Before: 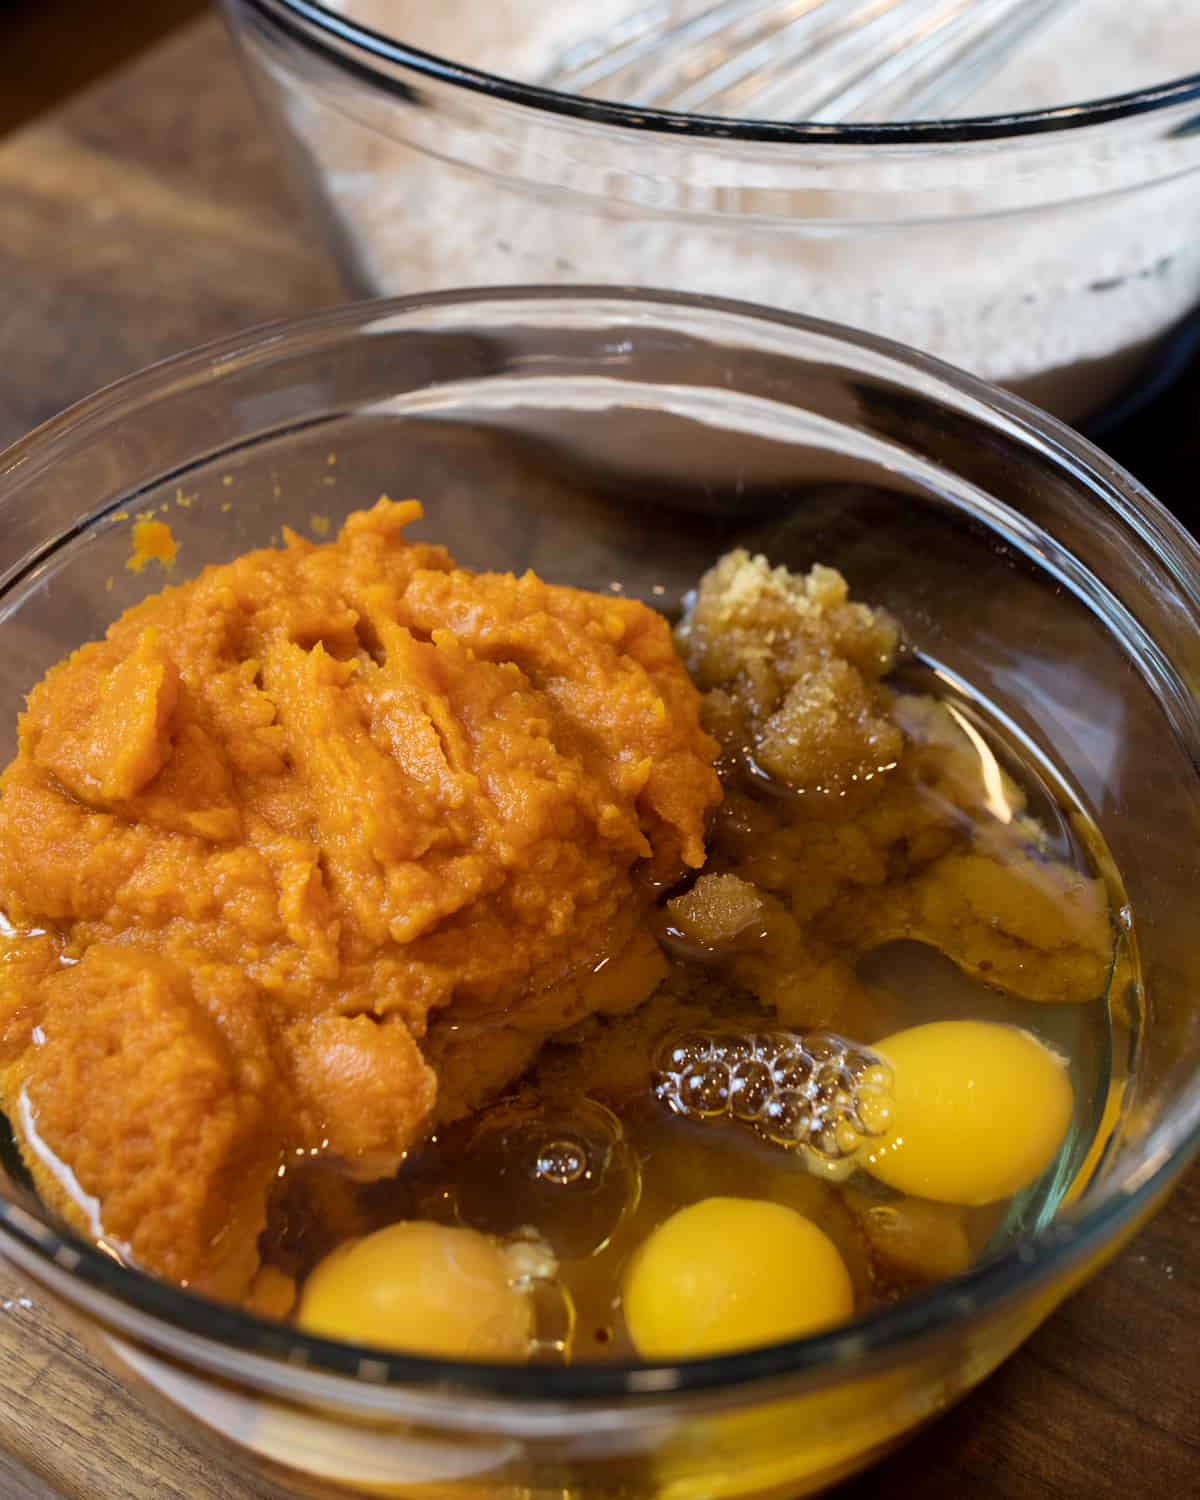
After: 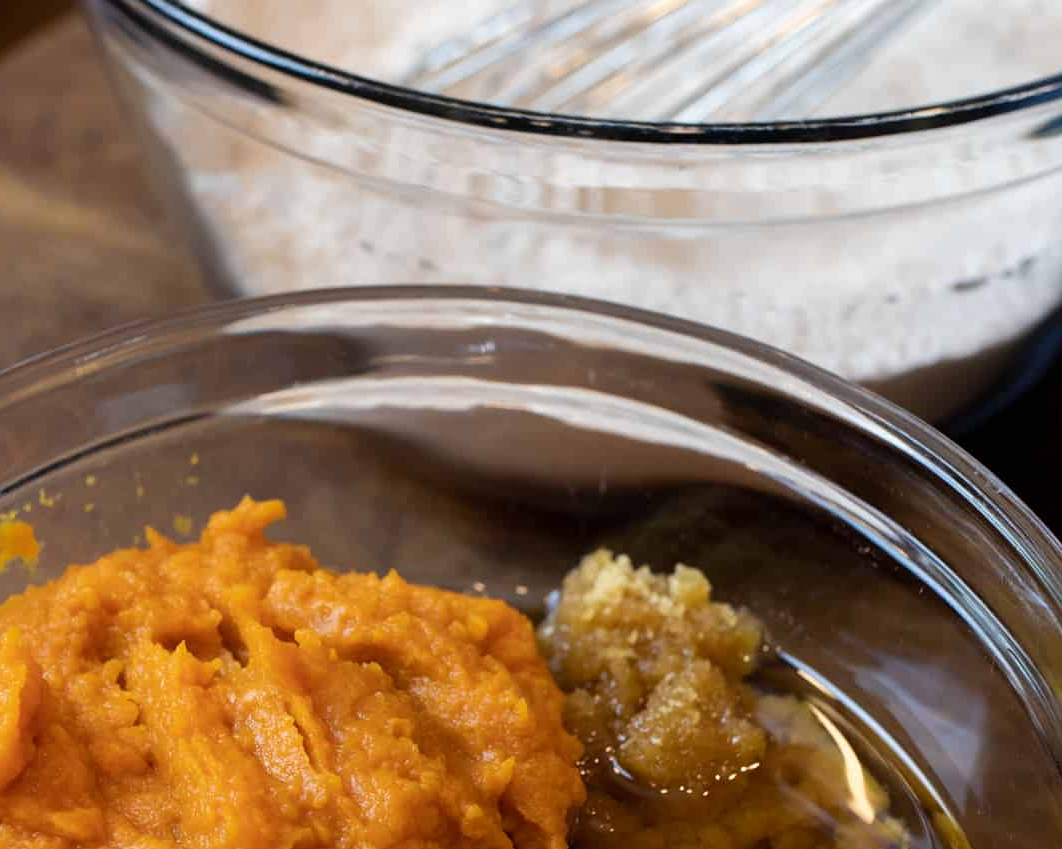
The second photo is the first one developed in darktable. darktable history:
color calibration: illuminant same as pipeline (D50), adaptation none (bypass), x 0.331, y 0.334, temperature 5004.09 K
crop and rotate: left 11.446%, bottom 43.348%
